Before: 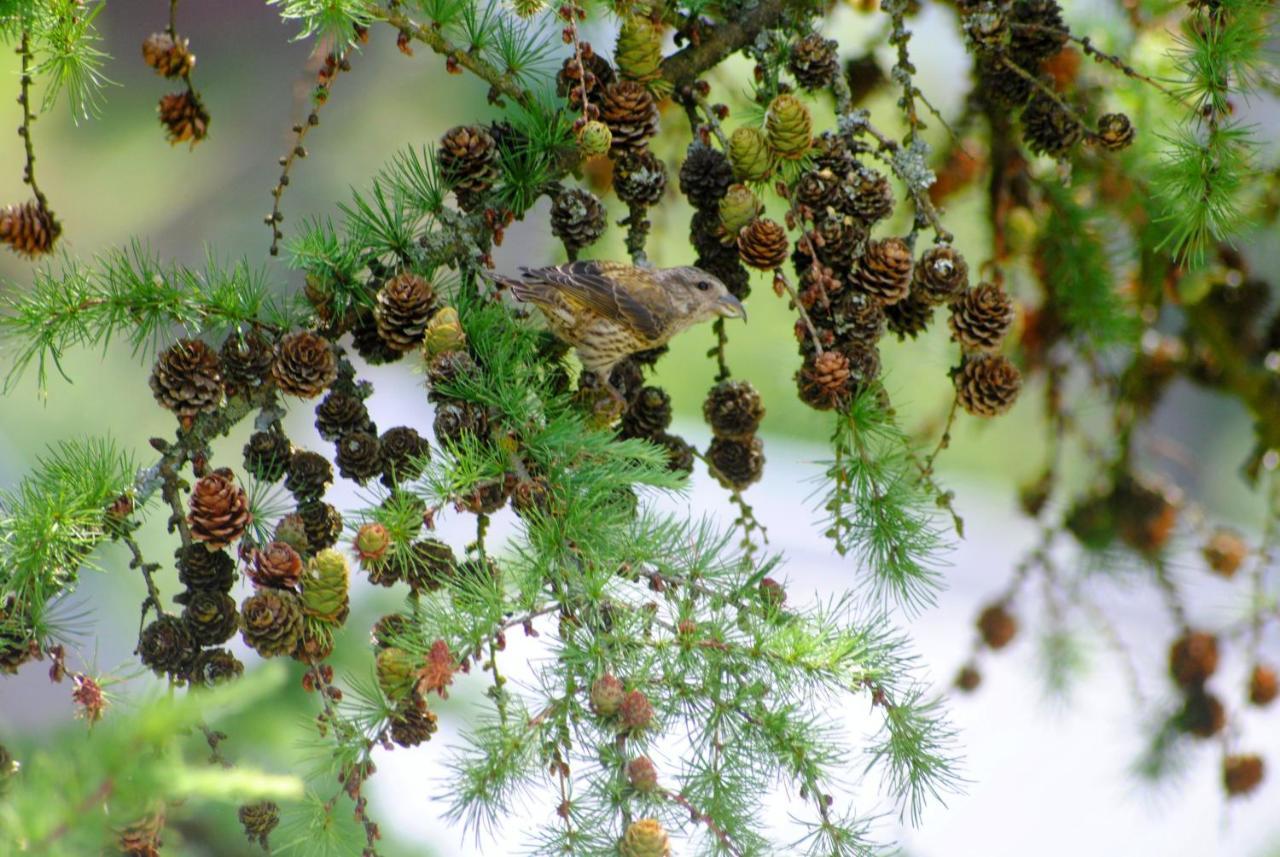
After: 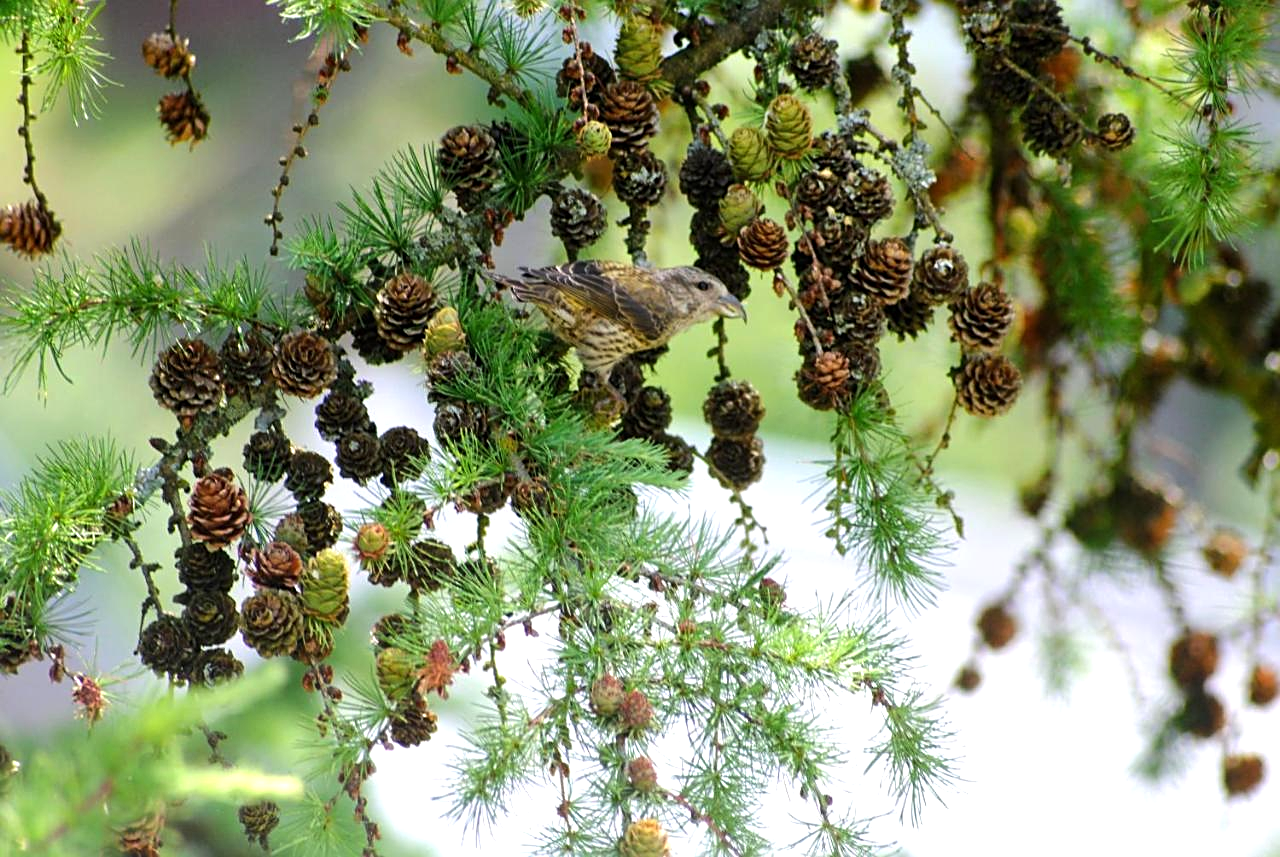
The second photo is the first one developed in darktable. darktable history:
tone equalizer: -8 EV -0.417 EV, -7 EV -0.389 EV, -6 EV -0.333 EV, -5 EV -0.222 EV, -3 EV 0.222 EV, -2 EV 0.333 EV, -1 EV 0.389 EV, +0 EV 0.417 EV, edges refinement/feathering 500, mask exposure compensation -1.25 EV, preserve details no
sharpen: on, module defaults
